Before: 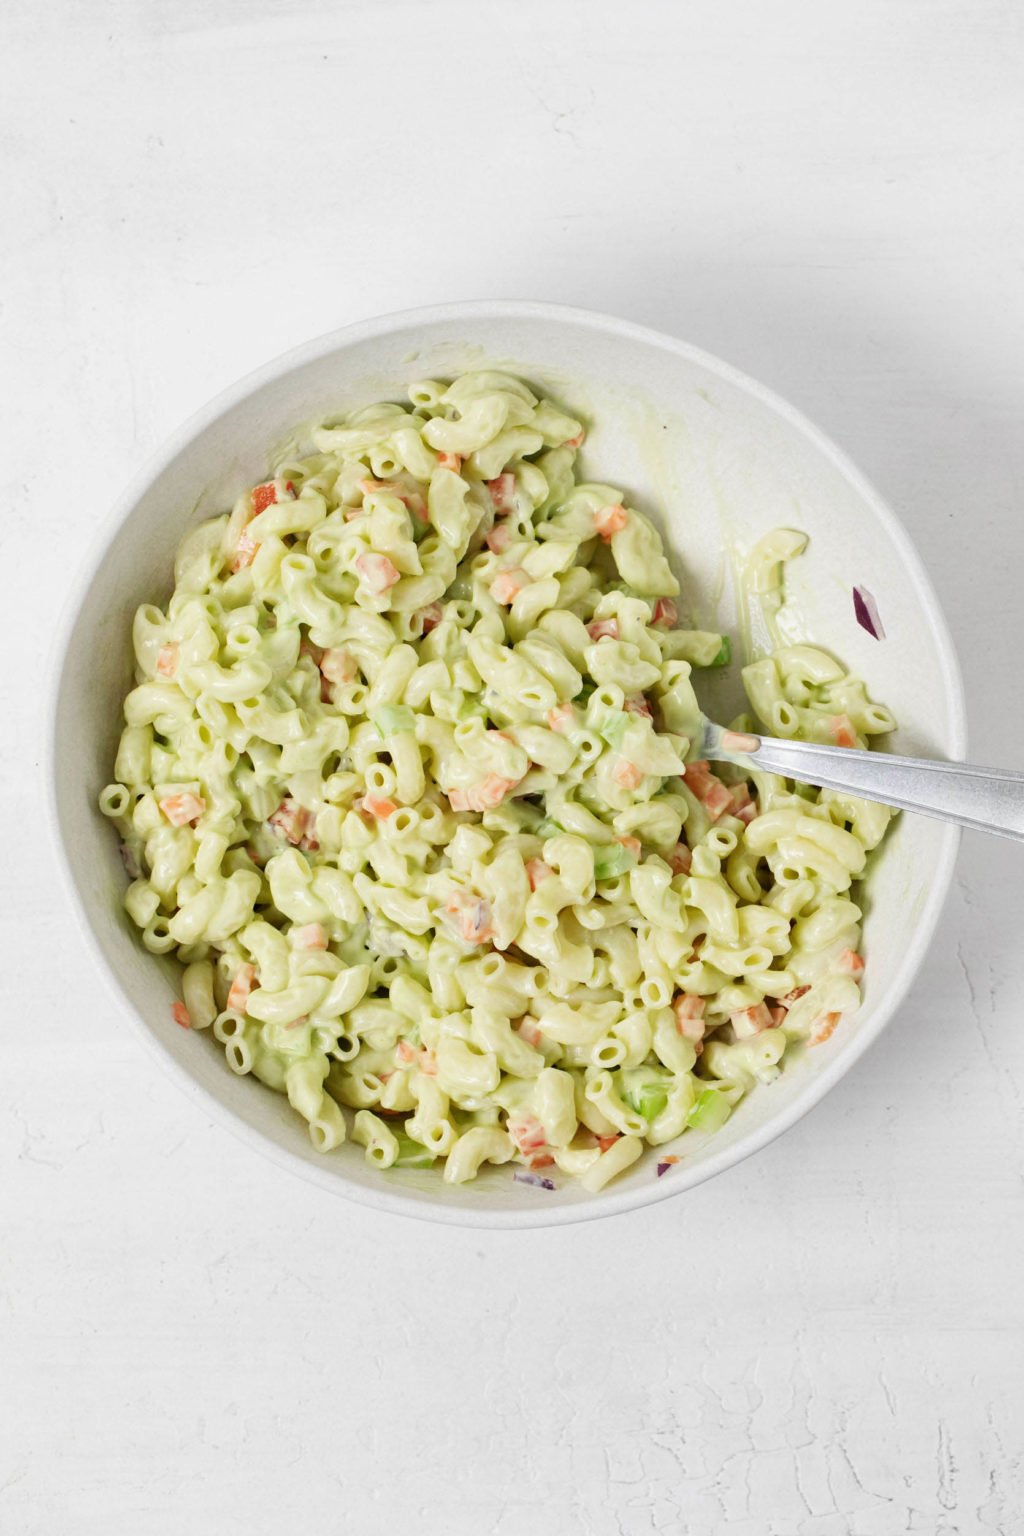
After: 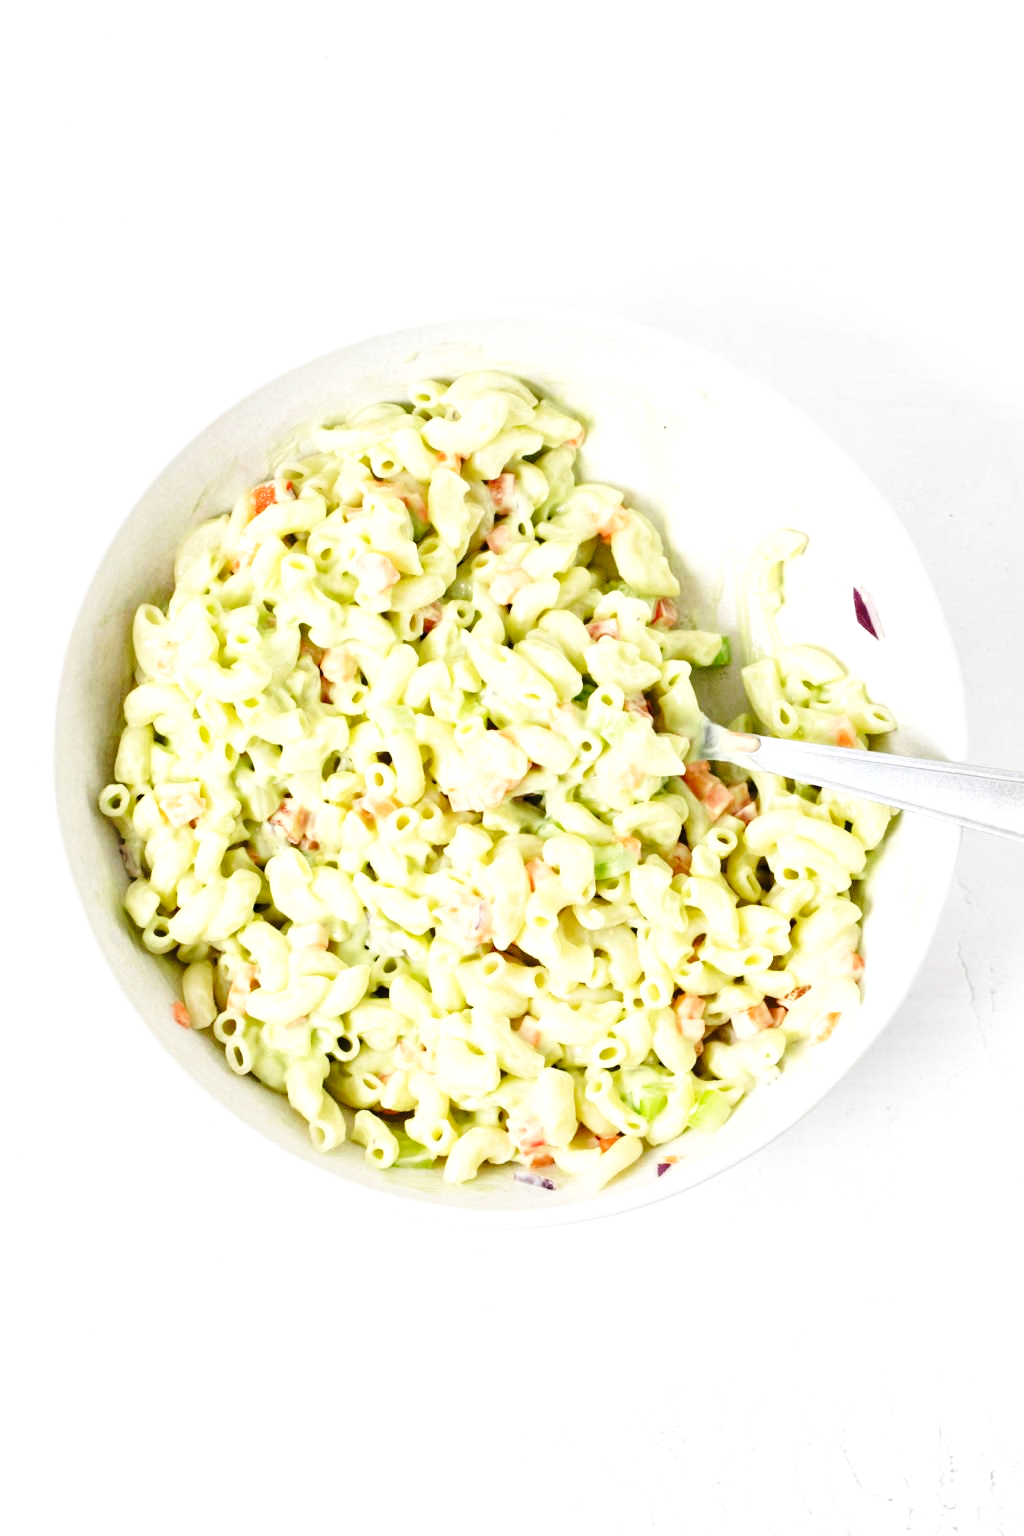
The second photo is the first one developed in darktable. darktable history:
base curve: curves: ch0 [(0, 0) (0.028, 0.03) (0.121, 0.232) (0.46, 0.748) (0.859, 0.968) (1, 1)], preserve colors none
levels: levels [0.016, 0.484, 0.953]
